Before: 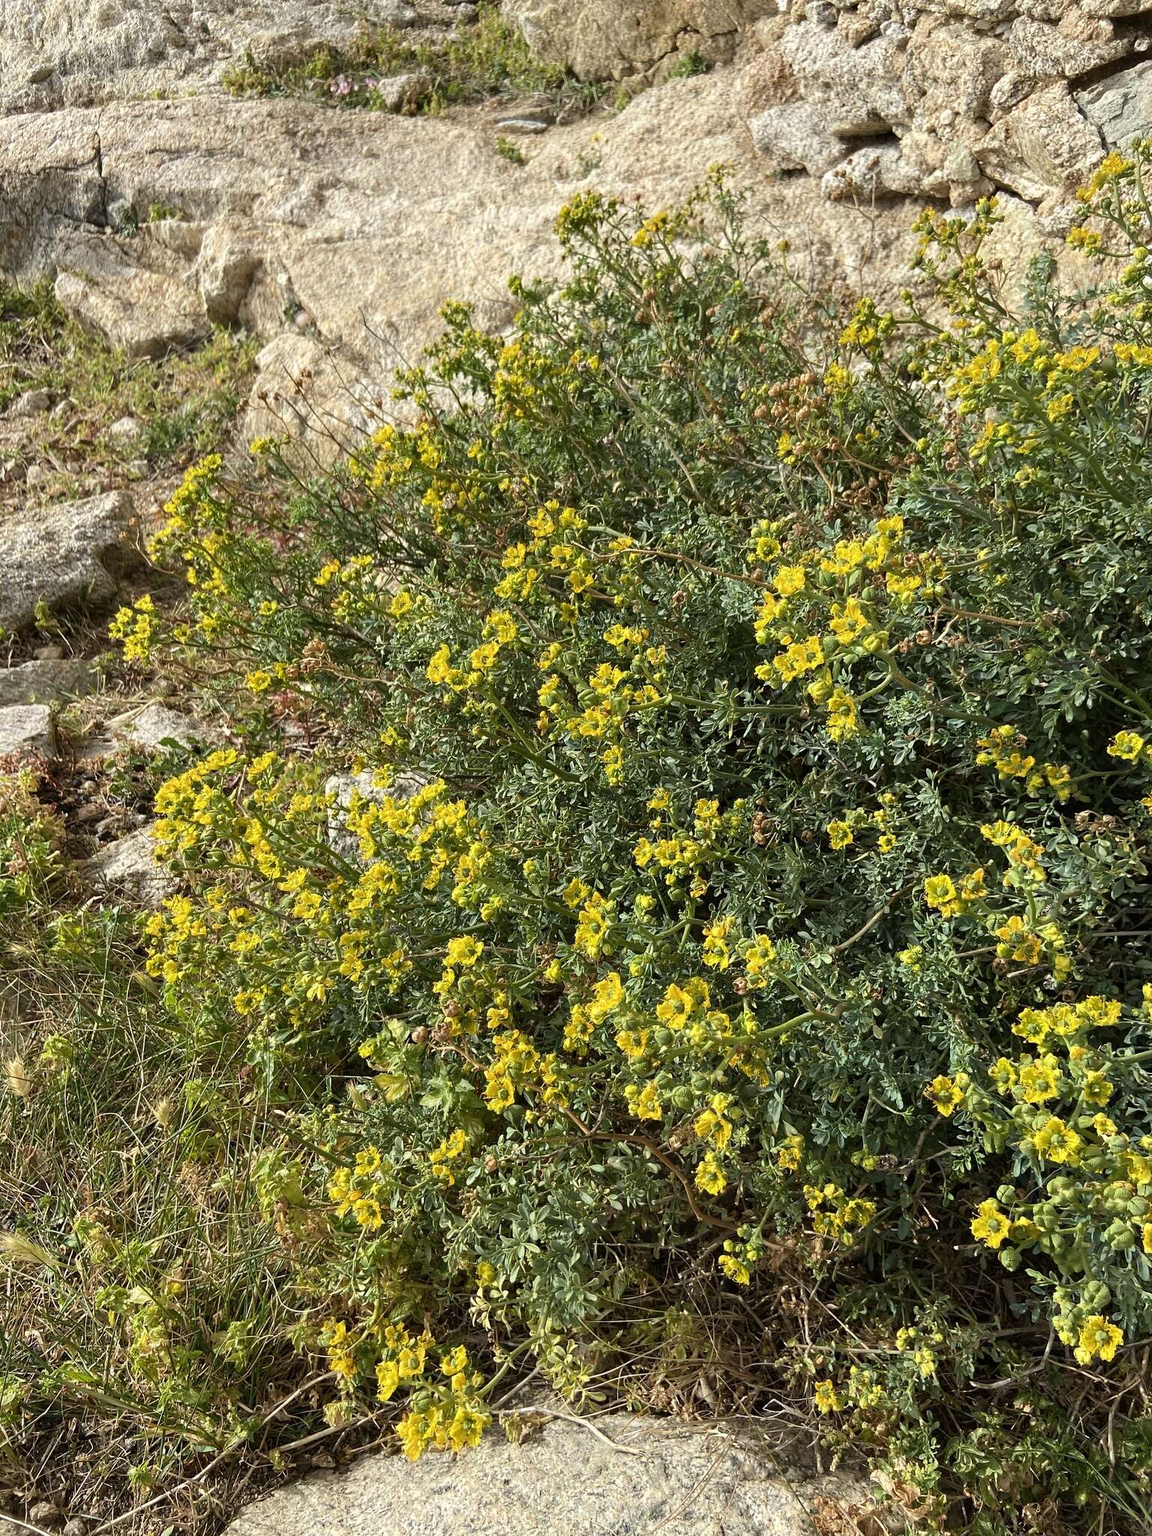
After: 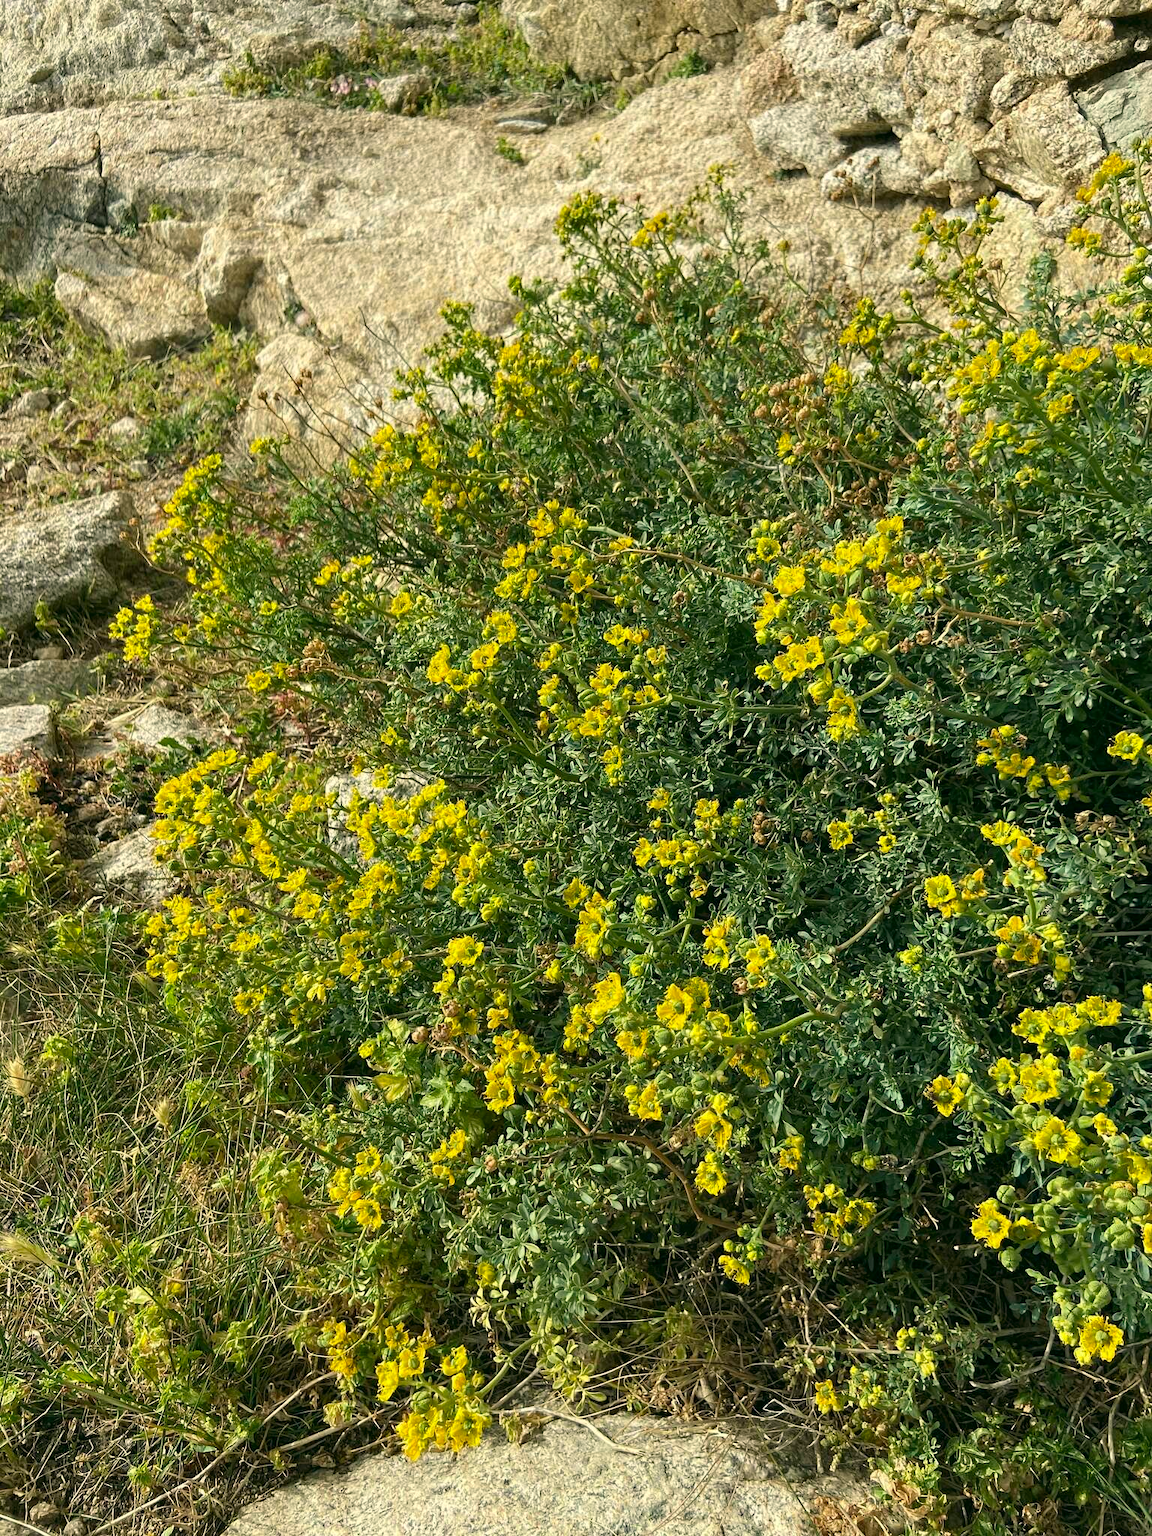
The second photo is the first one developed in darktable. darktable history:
color correction: highlights a* -0.608, highlights b* 9.24, shadows a* -9.46, shadows b* 0.495
